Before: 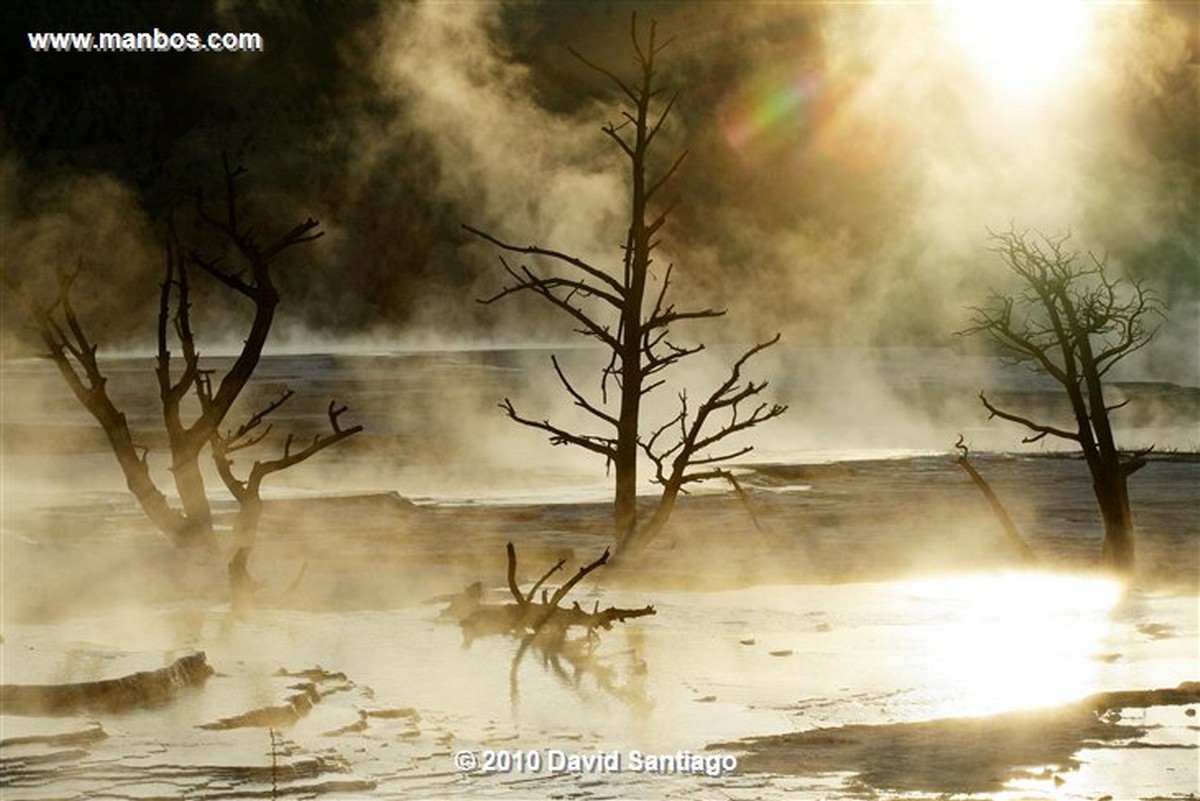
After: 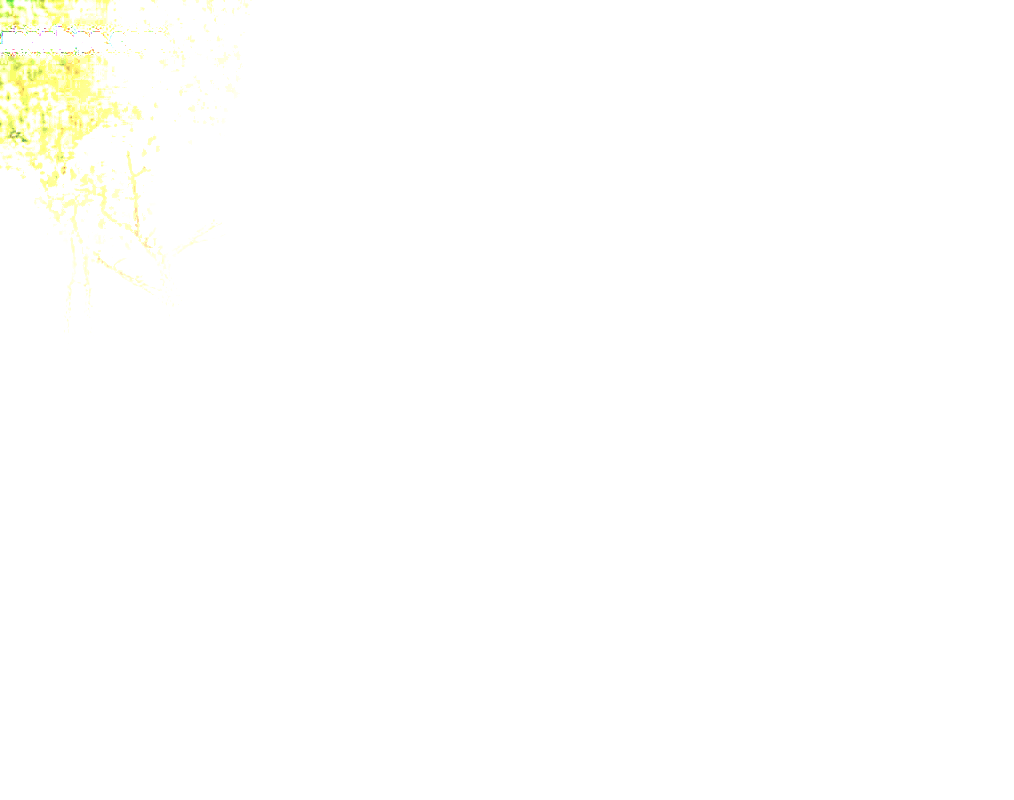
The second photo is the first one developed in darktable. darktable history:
local contrast: on, module defaults
exposure: exposure 7.902 EV, compensate highlight preservation false
crop: left 8.037%, right 7.411%
